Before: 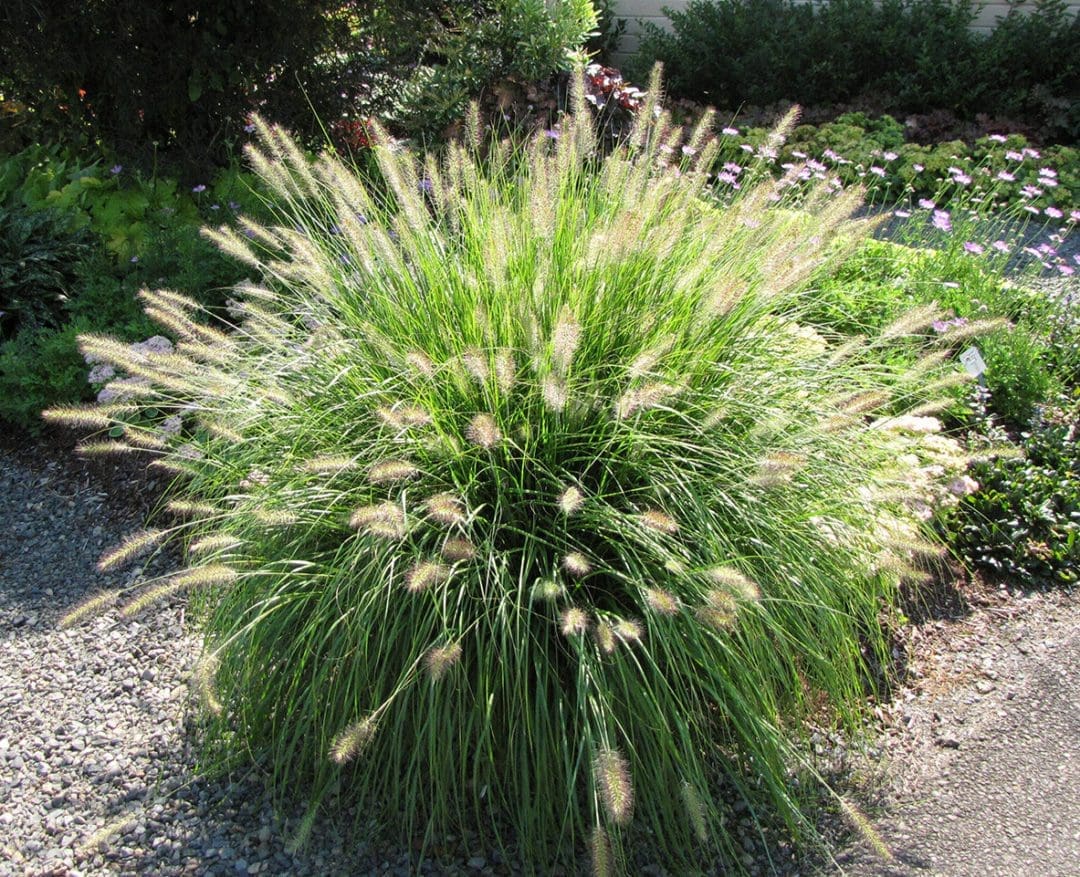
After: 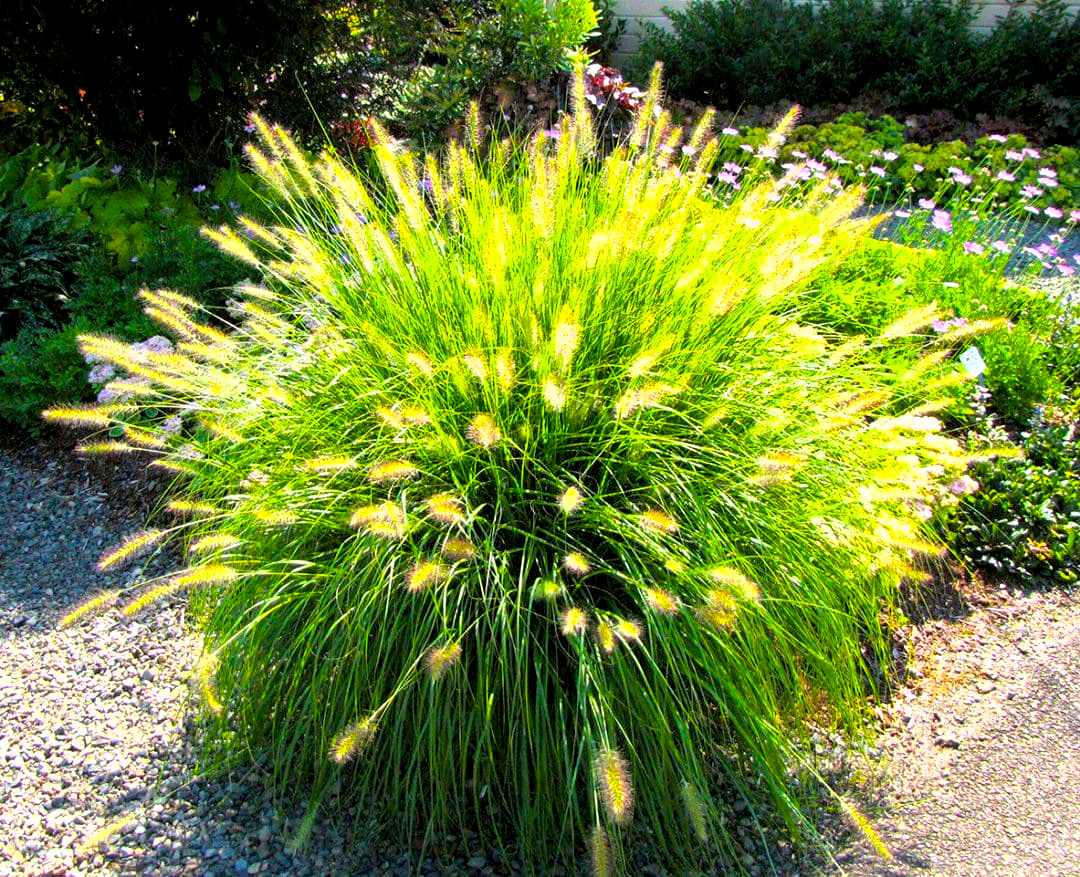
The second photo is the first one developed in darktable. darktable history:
tone equalizer: -8 EV -0.788 EV, -7 EV -0.734 EV, -6 EV -0.612 EV, -5 EV -0.372 EV, -3 EV 0.392 EV, -2 EV 0.6 EV, -1 EV 0.689 EV, +0 EV 0.751 EV, smoothing diameter 24.79%, edges refinement/feathering 7.61, preserve details guided filter
color balance rgb: global offset › luminance -0.859%, linear chroma grading › shadows -39.449%, linear chroma grading › highlights 40.329%, linear chroma grading › global chroma 44.963%, linear chroma grading › mid-tones -29.74%, perceptual saturation grading › global saturation 19.631%, global vibrance 19.295%
shadows and highlights: shadows 20.83, highlights -35.63, soften with gaussian
